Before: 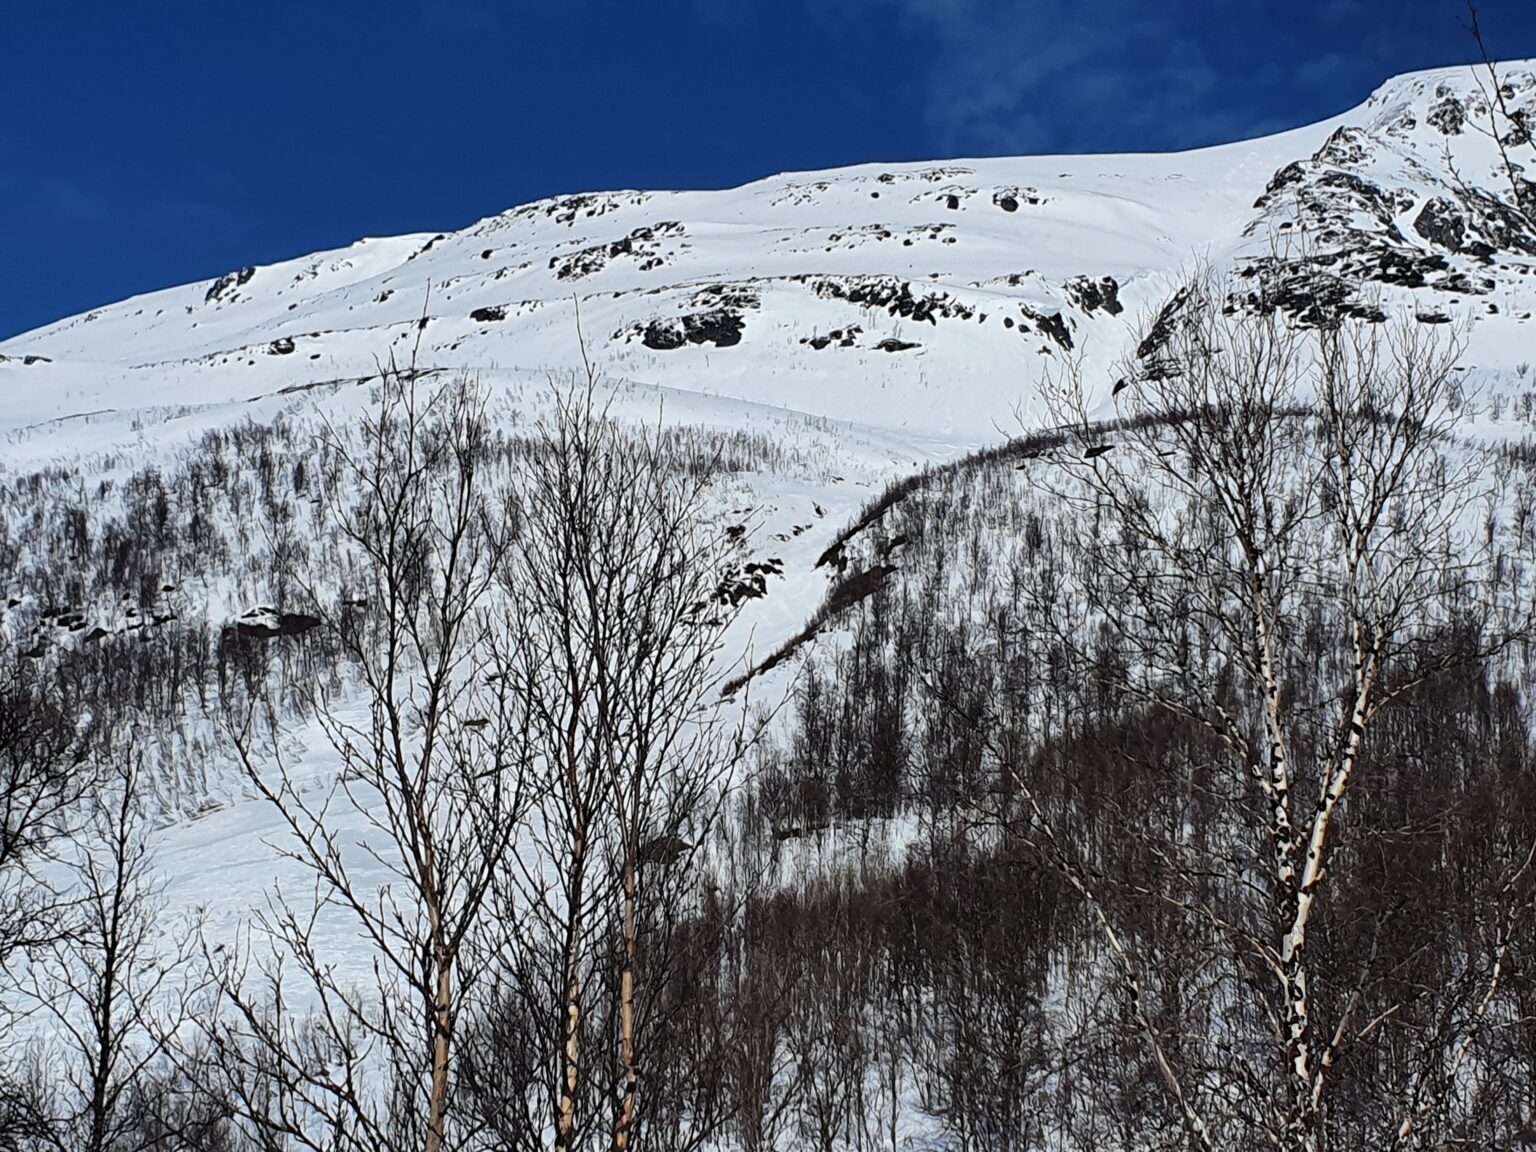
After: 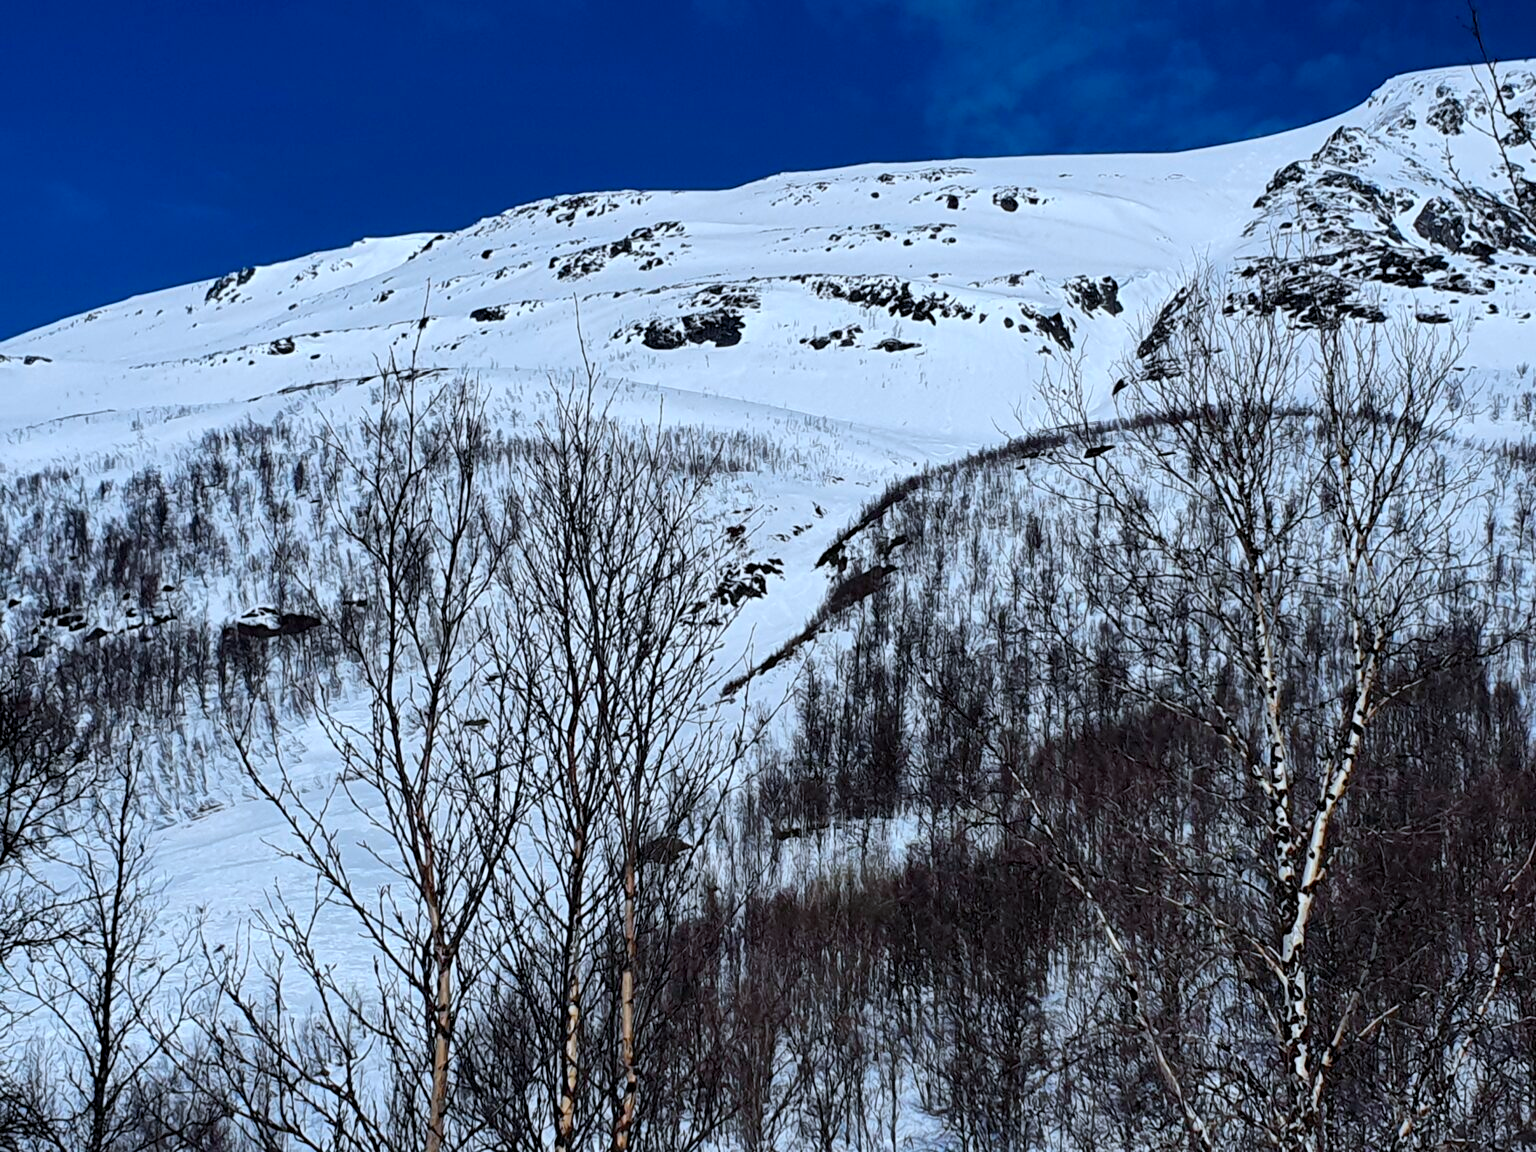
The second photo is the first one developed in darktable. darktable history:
color calibration: x 0.367, y 0.376, temperature 4373.96 K, saturation algorithm version 1 (2020)
color balance rgb: global offset › luminance -0.397%, perceptual saturation grading › global saturation 10.042%, global vibrance 20%
